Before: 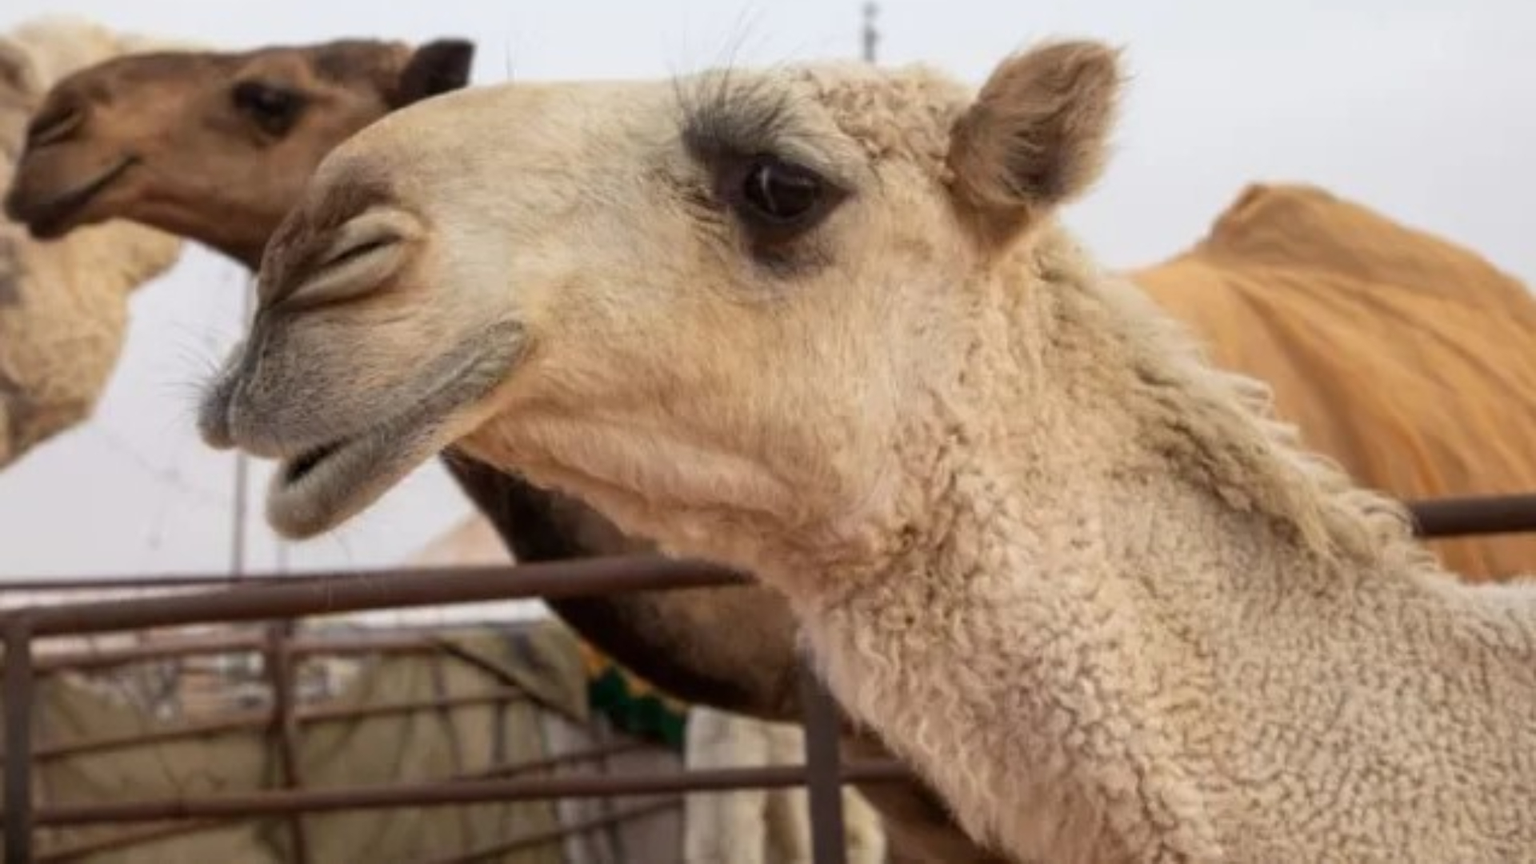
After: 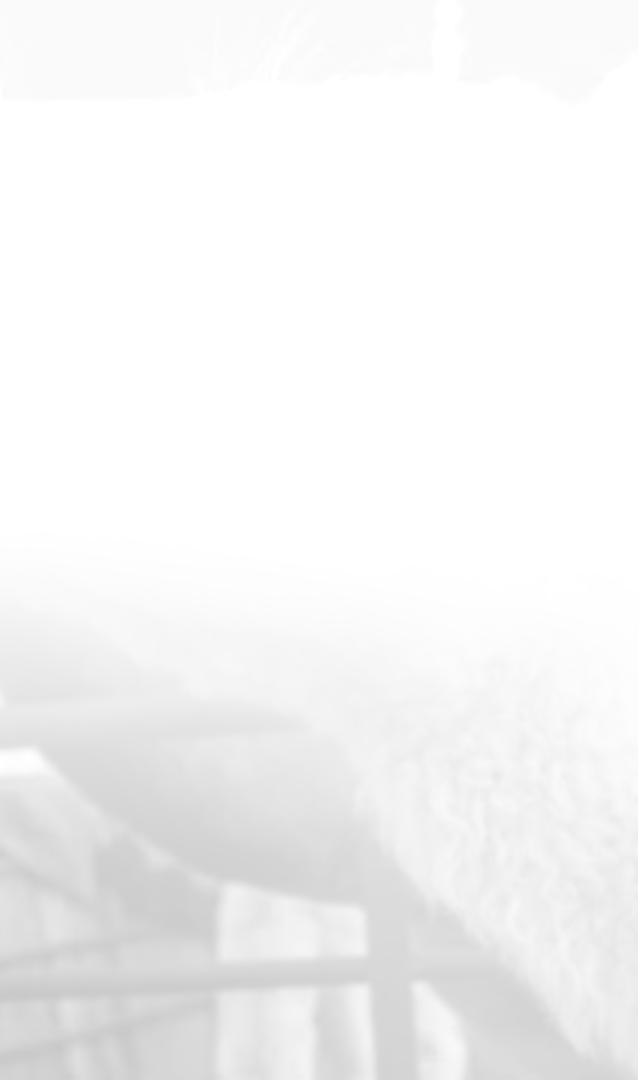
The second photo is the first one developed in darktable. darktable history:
monochrome: on, module defaults
crop: left 33.36%, right 33.36%
bloom: size 85%, threshold 5%, strength 85%
exposure: black level correction 0, exposure 0.5 EV, compensate highlight preservation false
contrast brightness saturation: contrast 0.07, brightness -0.14, saturation 0.11
